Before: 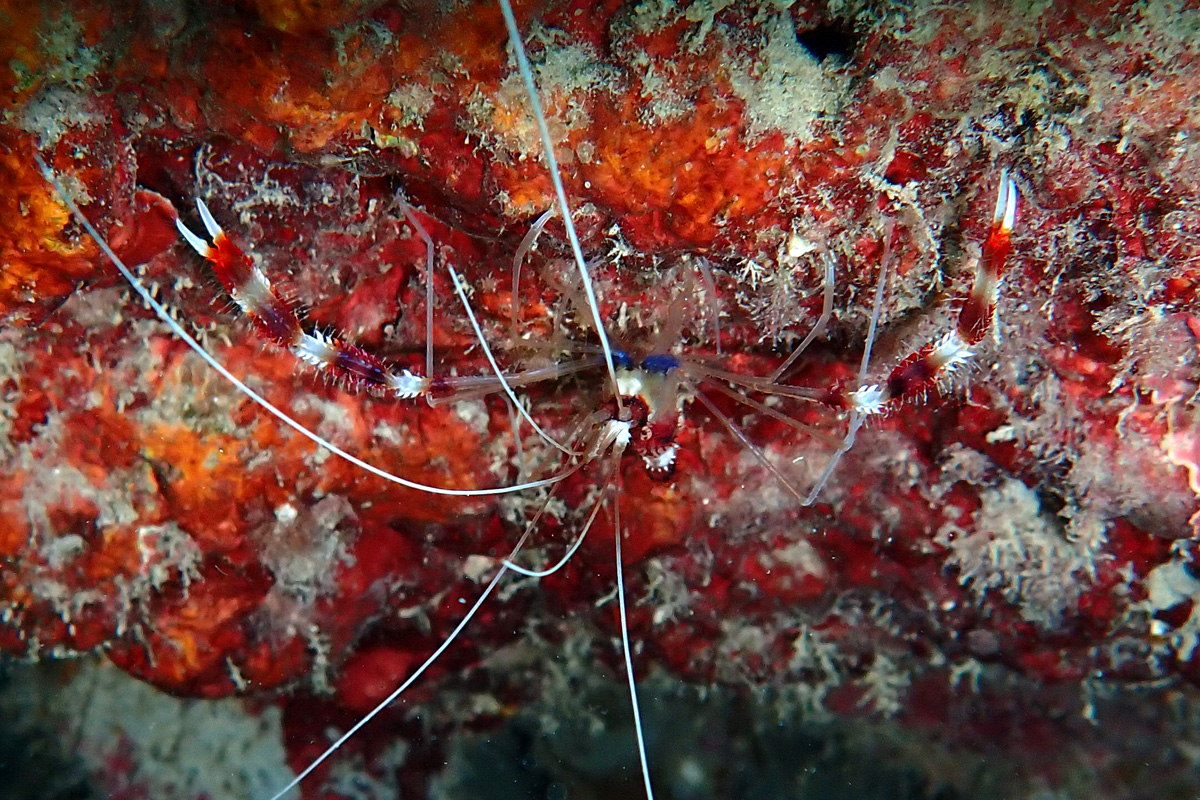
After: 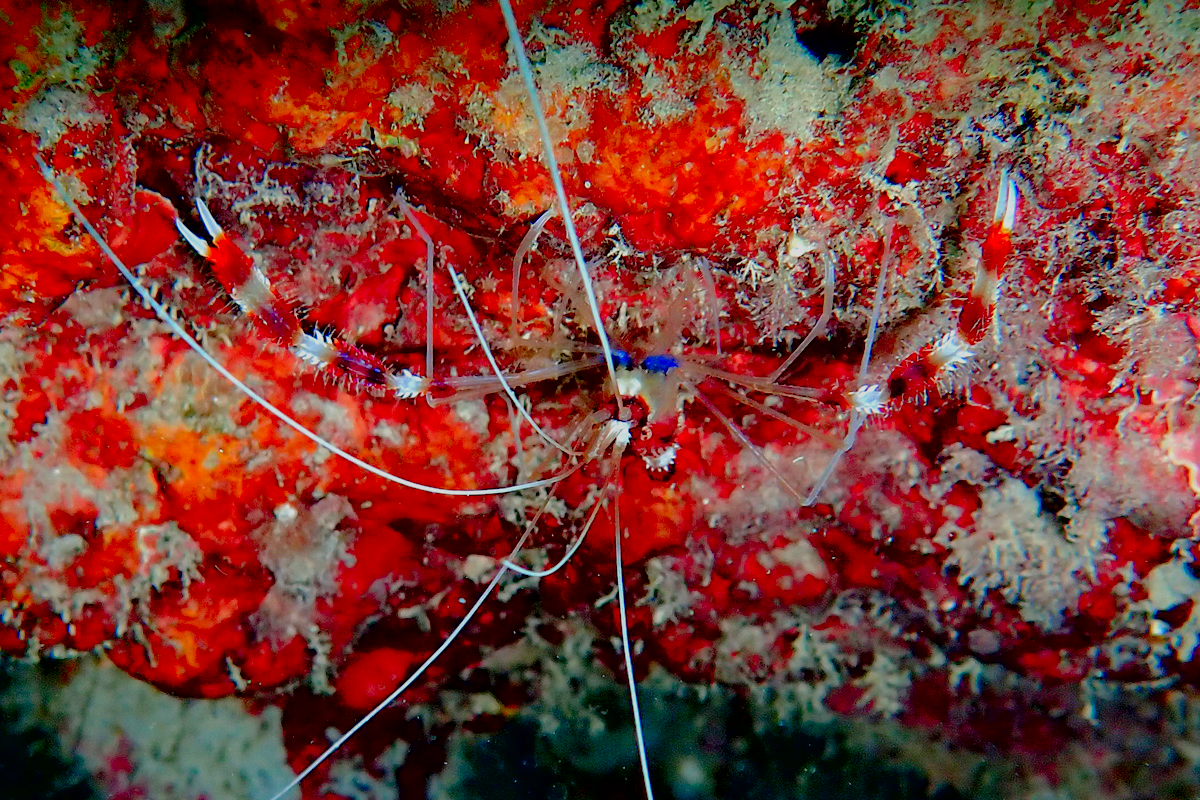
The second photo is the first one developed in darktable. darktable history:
contrast brightness saturation: saturation 0.1
exposure: black level correction 0.011, exposure -0.478 EV, compensate highlight preservation false
tone curve: curves: ch0 [(0, 0) (0.004, 0.008) (0.077, 0.156) (0.169, 0.29) (0.774, 0.774) (1, 1)], color space Lab, linked channels, preserve colors none
